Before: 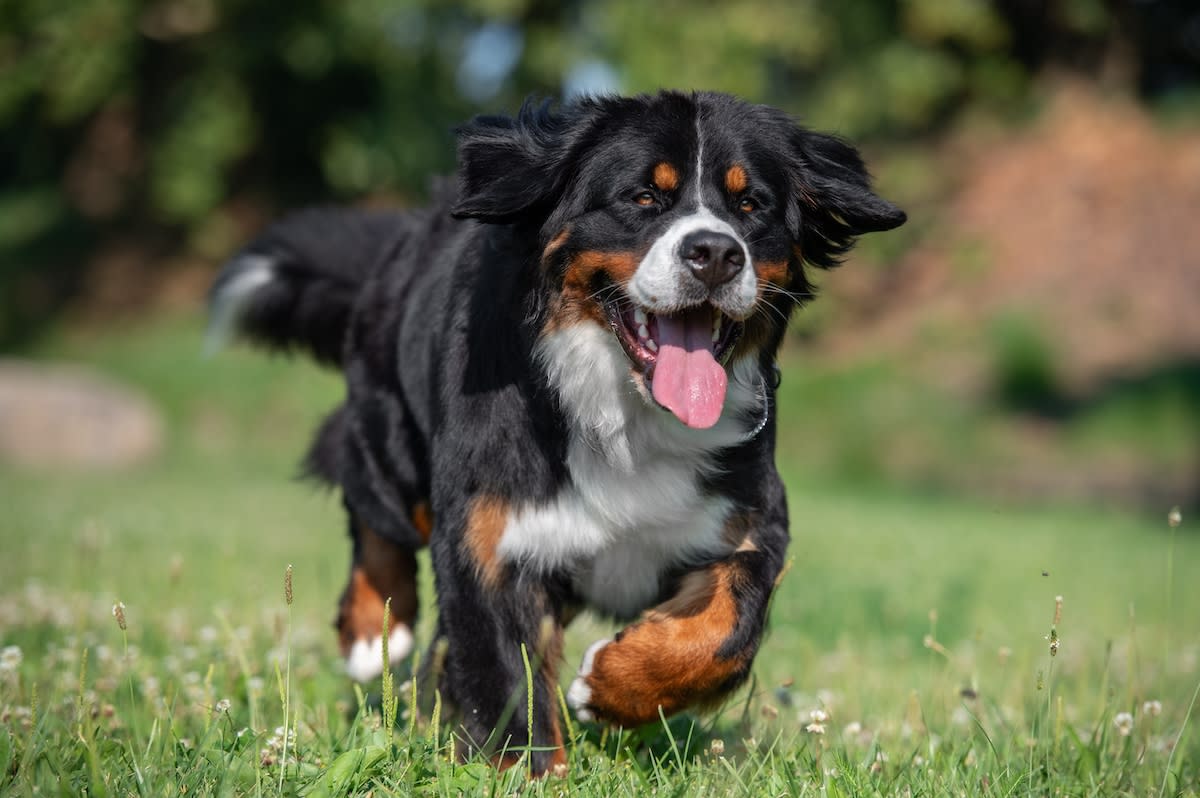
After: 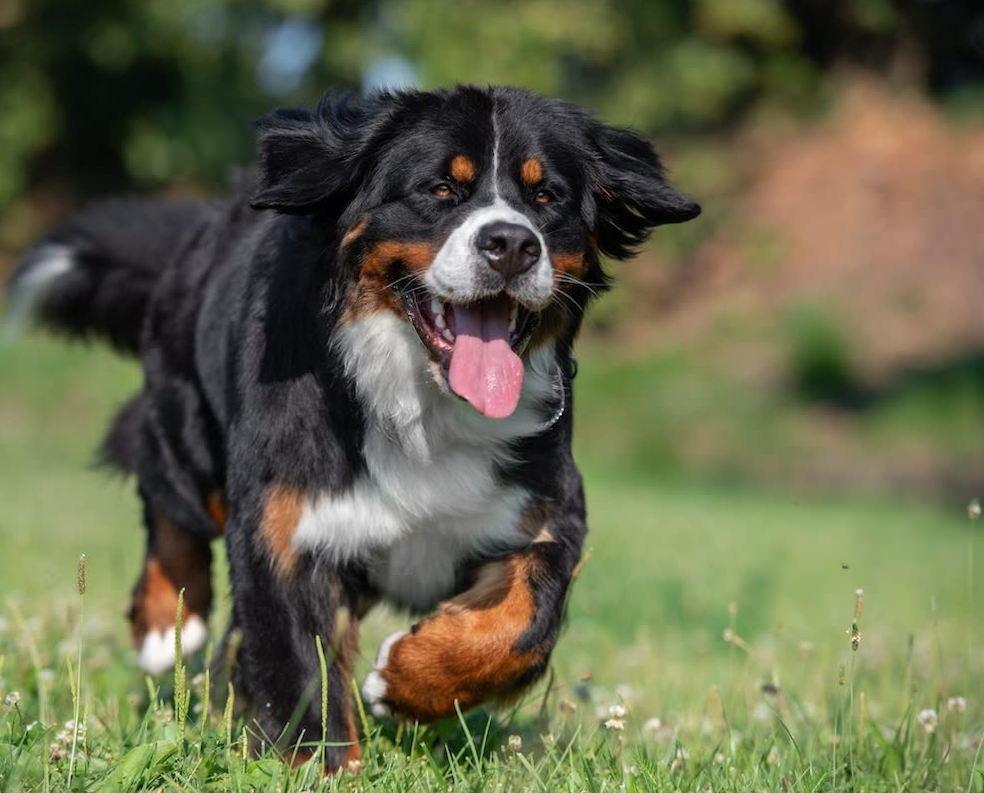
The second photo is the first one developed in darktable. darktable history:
crop: left 16.145%
rotate and perspective: rotation 0.226°, lens shift (vertical) -0.042, crop left 0.023, crop right 0.982, crop top 0.006, crop bottom 0.994
exposure: compensate highlight preservation false
